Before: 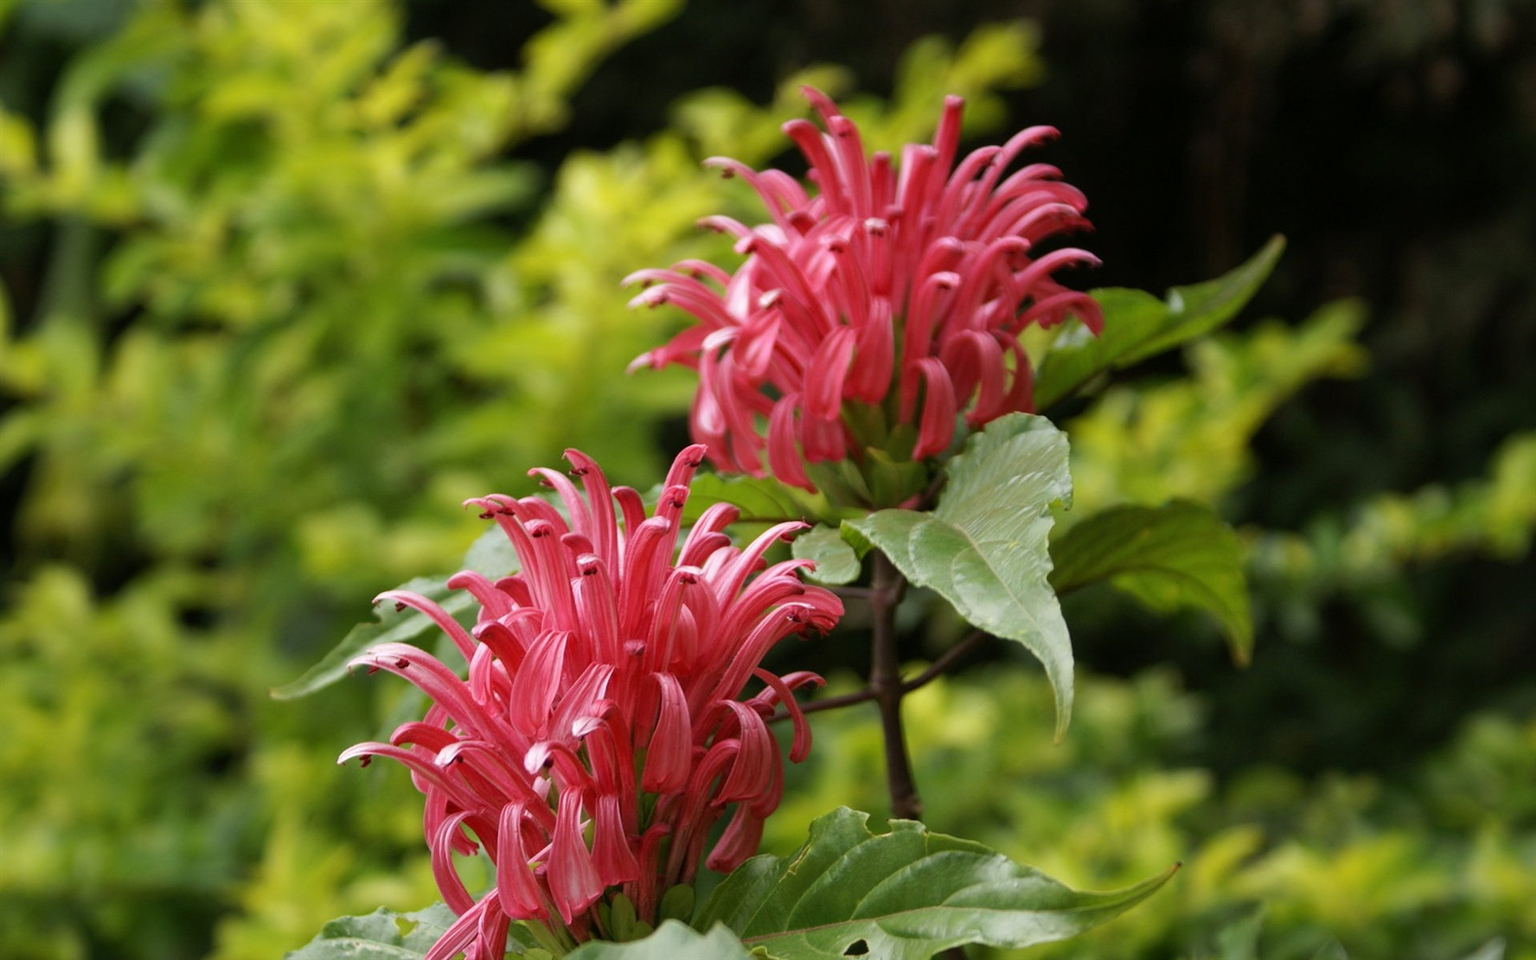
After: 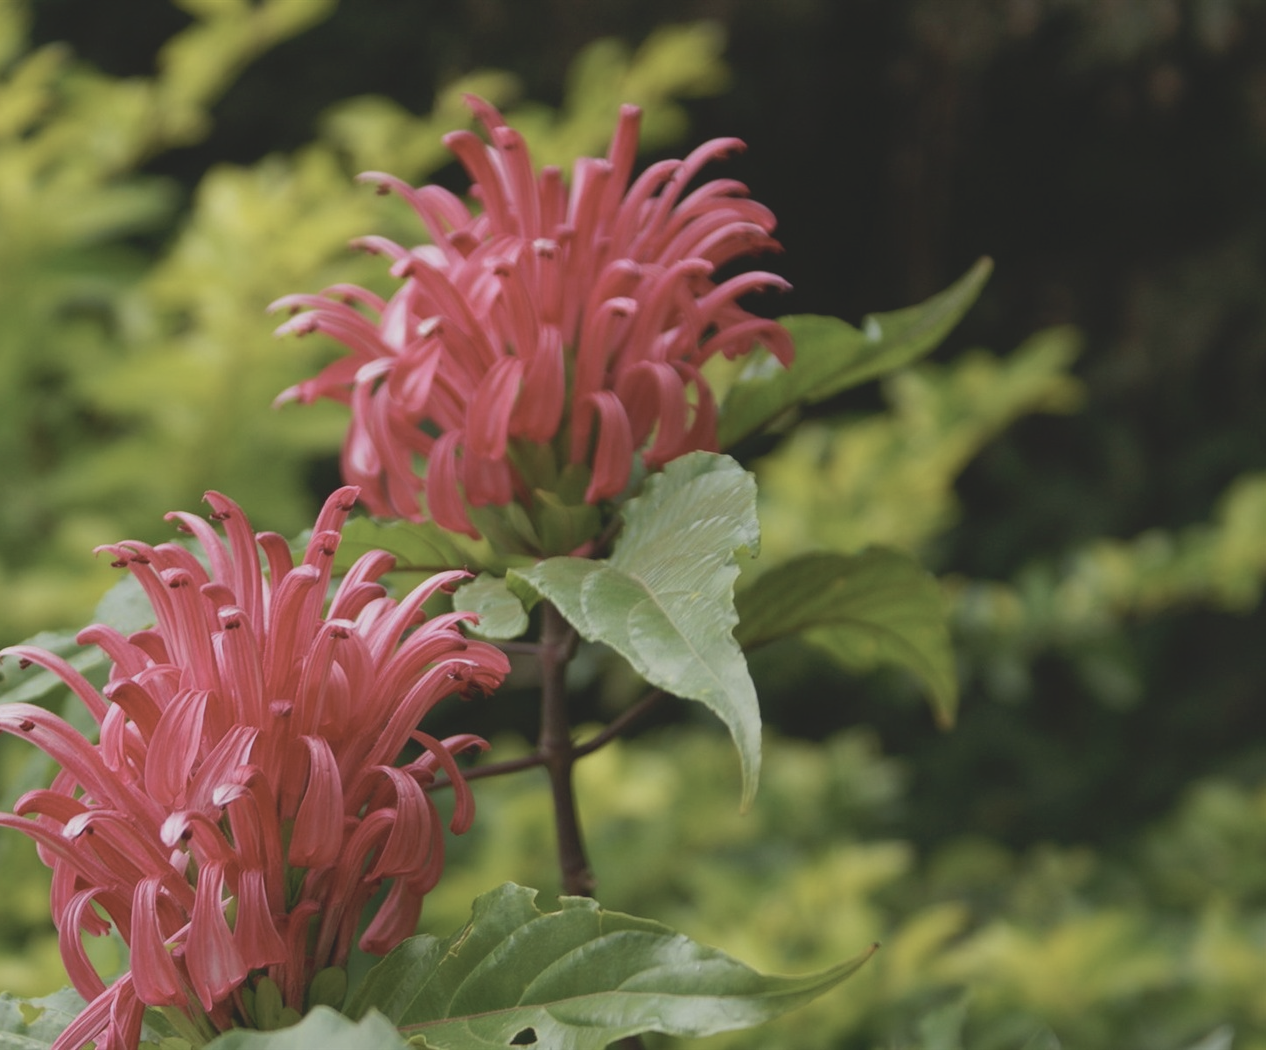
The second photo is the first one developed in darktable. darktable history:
contrast brightness saturation: contrast -0.26, saturation -0.43
crop and rotate: left 24.6%
velvia: on, module defaults
